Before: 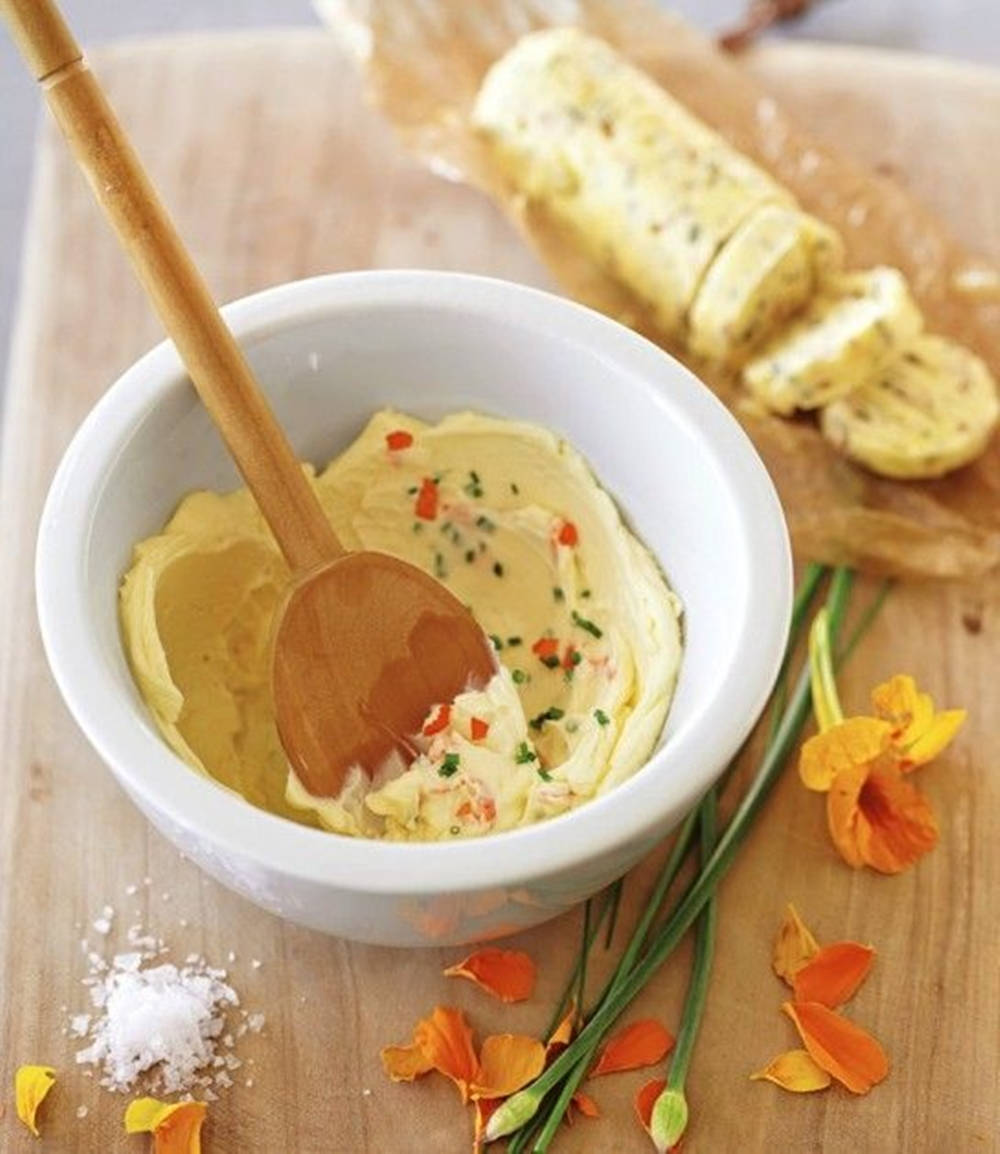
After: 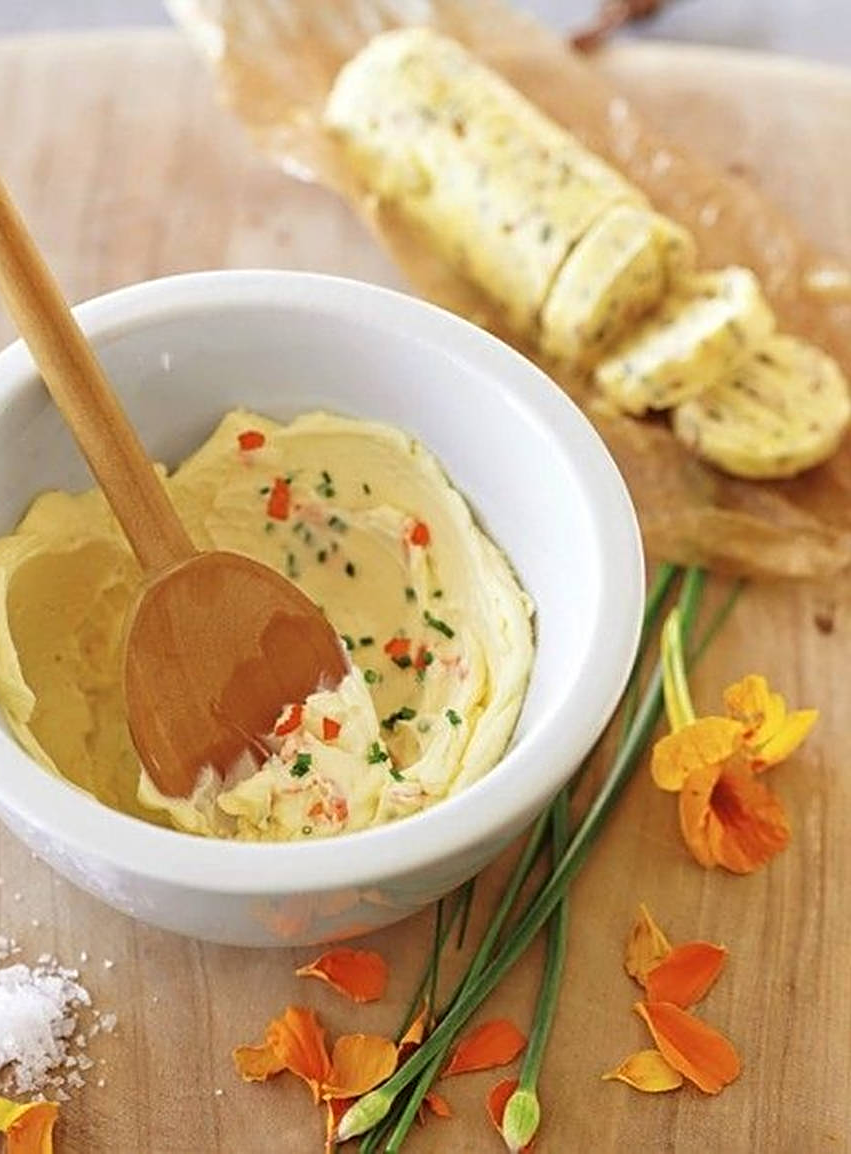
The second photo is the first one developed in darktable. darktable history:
crop and rotate: left 14.811%
sharpen: on, module defaults
